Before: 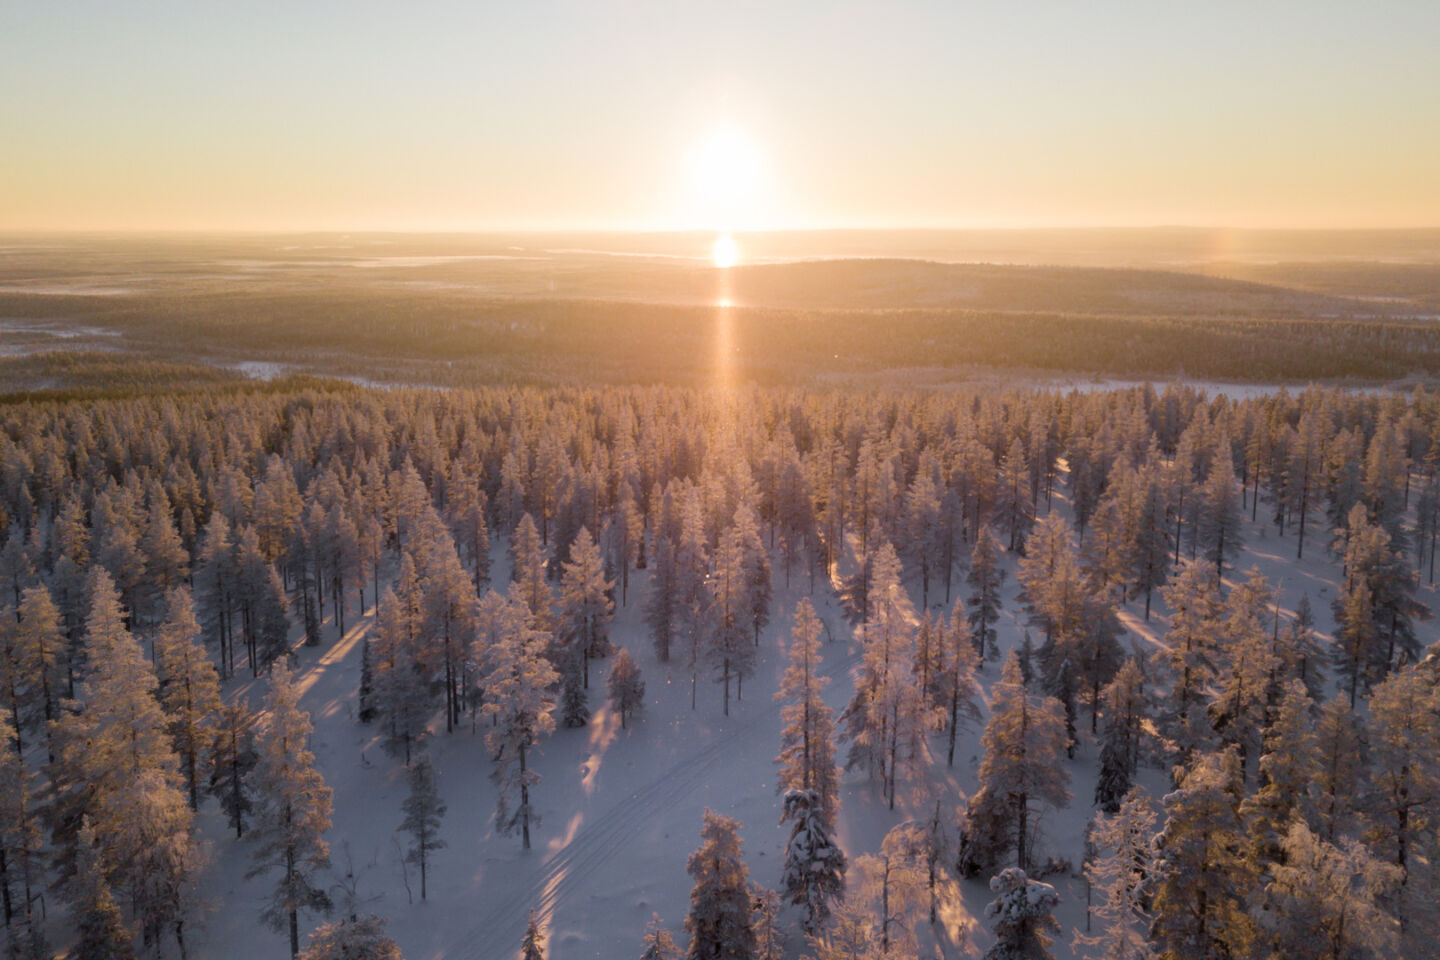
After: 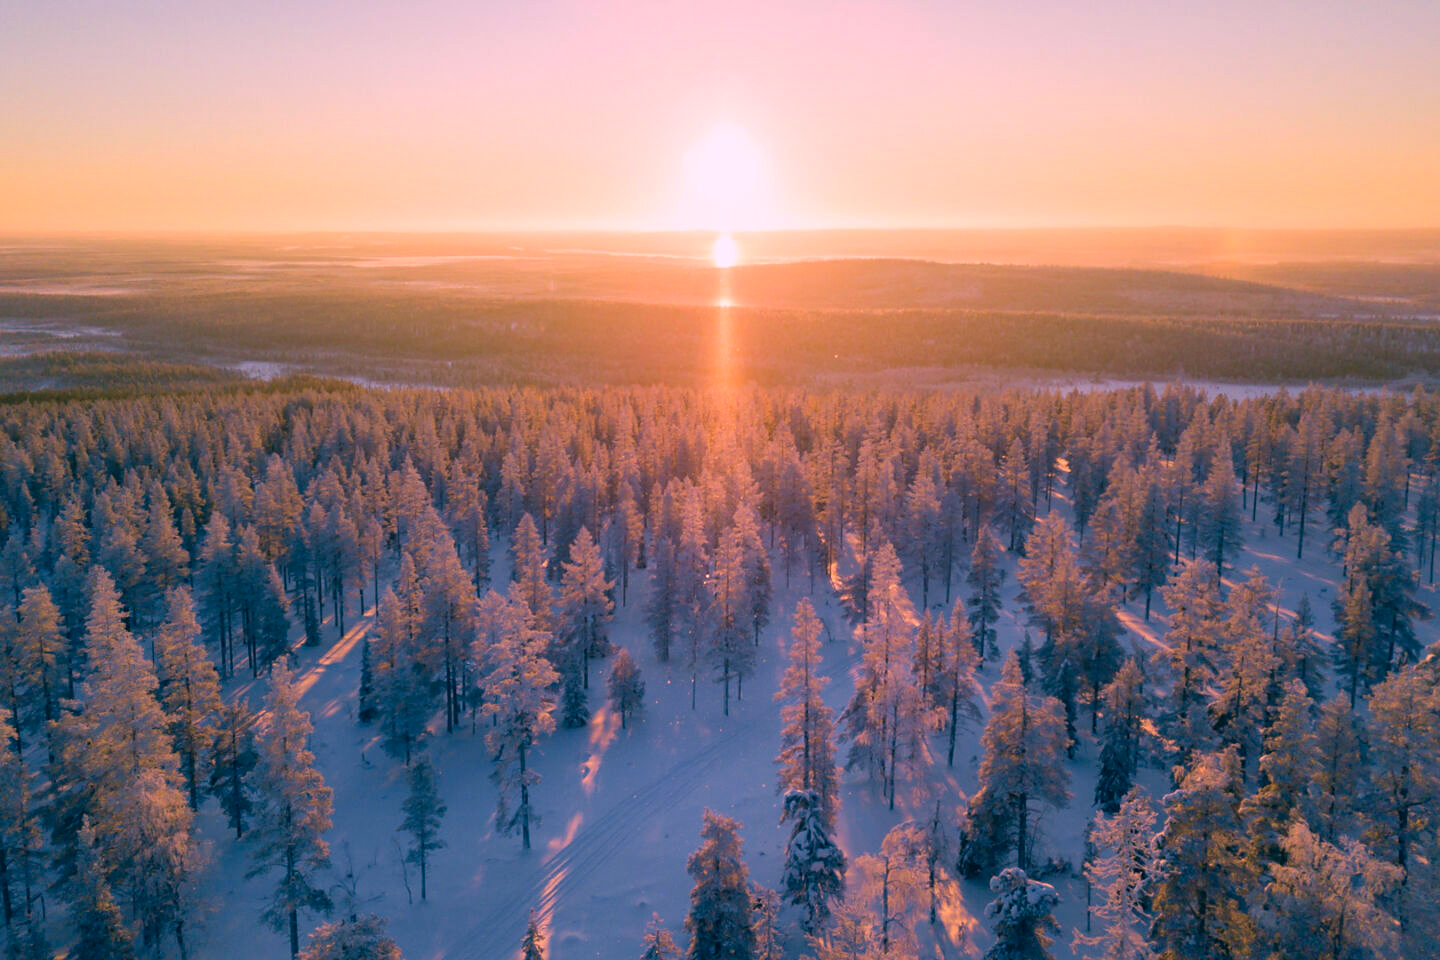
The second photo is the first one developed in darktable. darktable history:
shadows and highlights: radius 127.97, shadows 30.27, highlights -30.91, low approximation 0.01, soften with gaussian
sharpen: radius 1.607, amount 0.362, threshold 1.65
color correction: highlights a* 16.56, highlights b* 0.242, shadows a* -14.8, shadows b* -13.83, saturation 1.48
